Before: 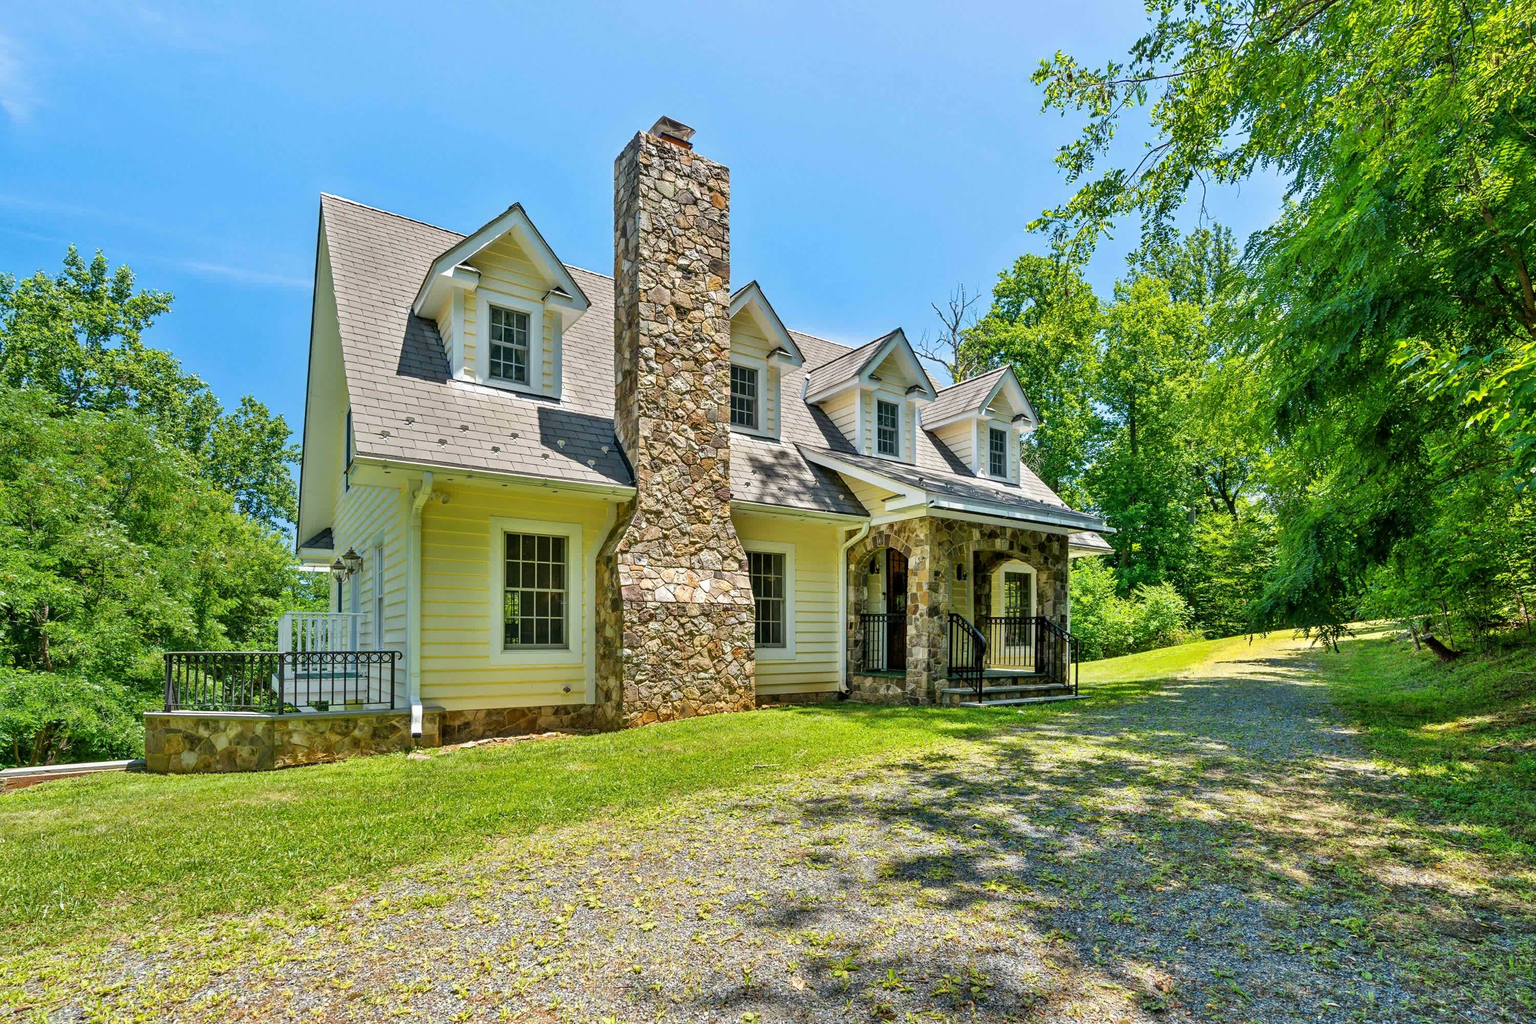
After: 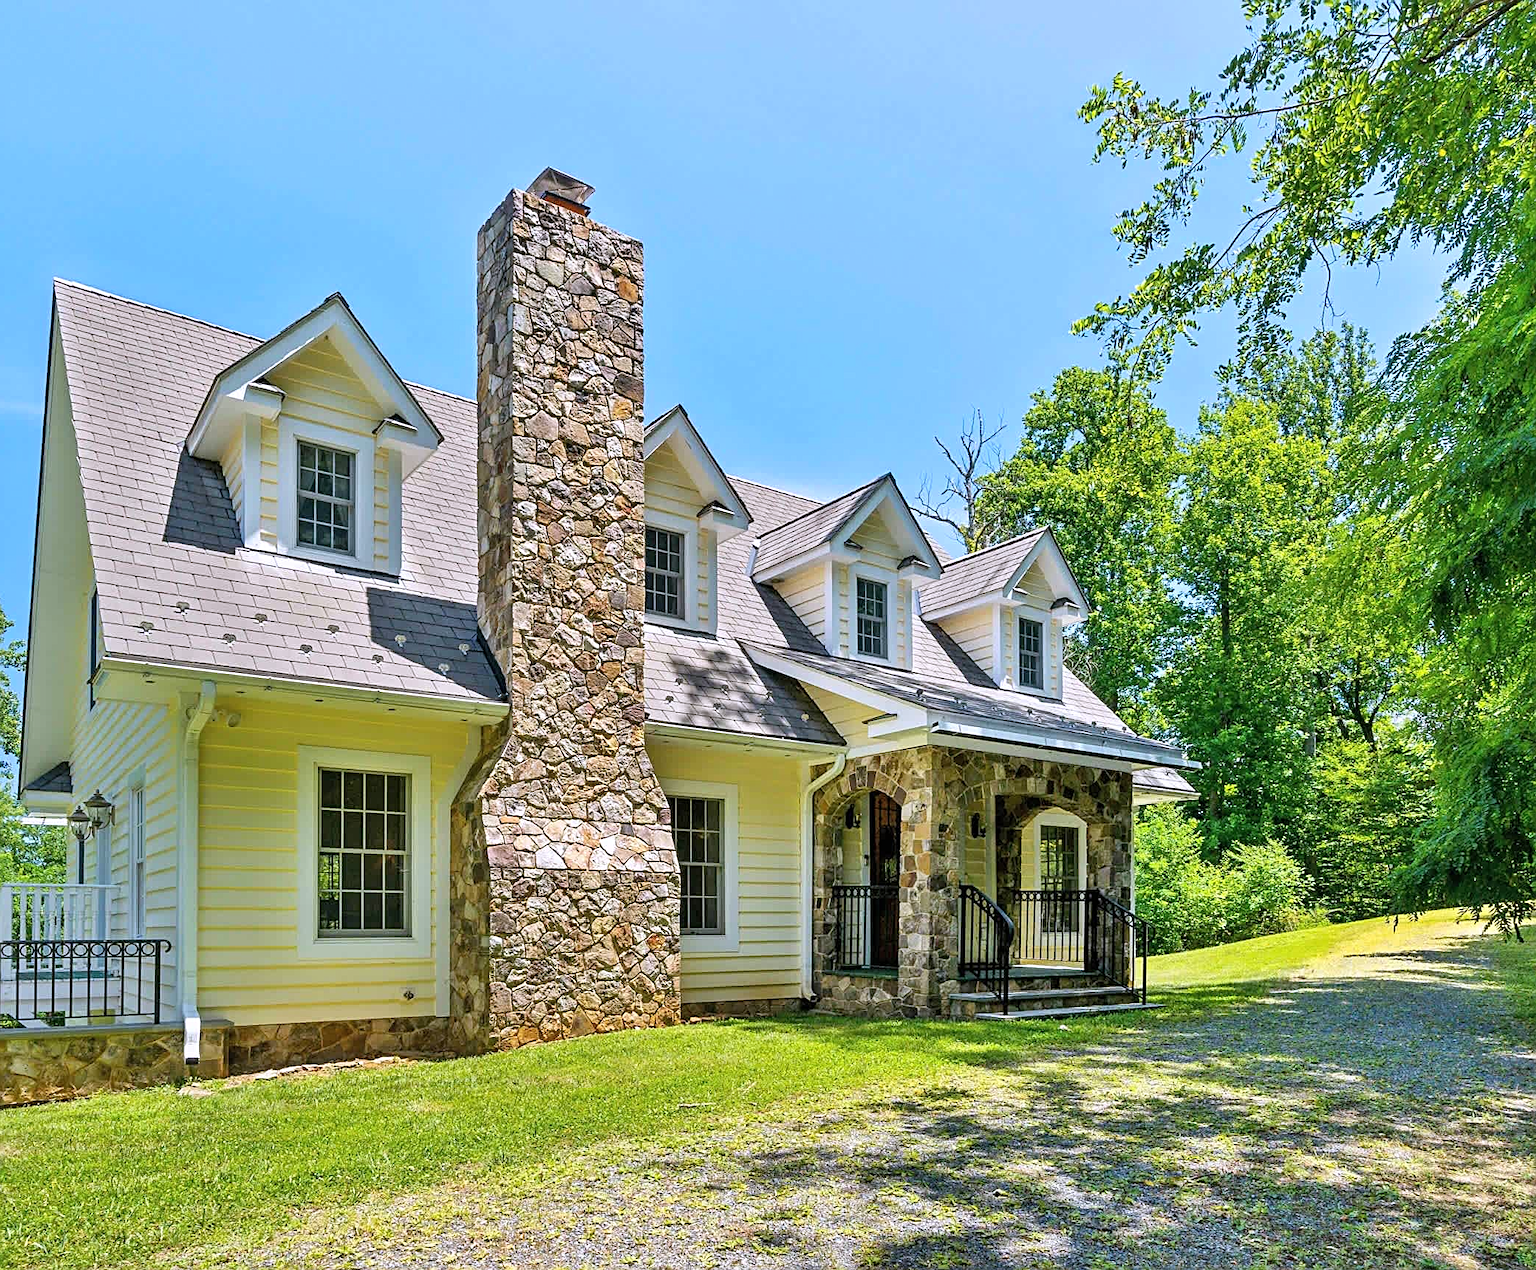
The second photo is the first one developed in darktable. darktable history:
contrast brightness saturation: contrast 0.05, brightness 0.06, saturation 0.01
crop: left 18.479%, right 12.2%, bottom 13.971%
white balance: red 1.004, blue 1.096
sharpen: on, module defaults
